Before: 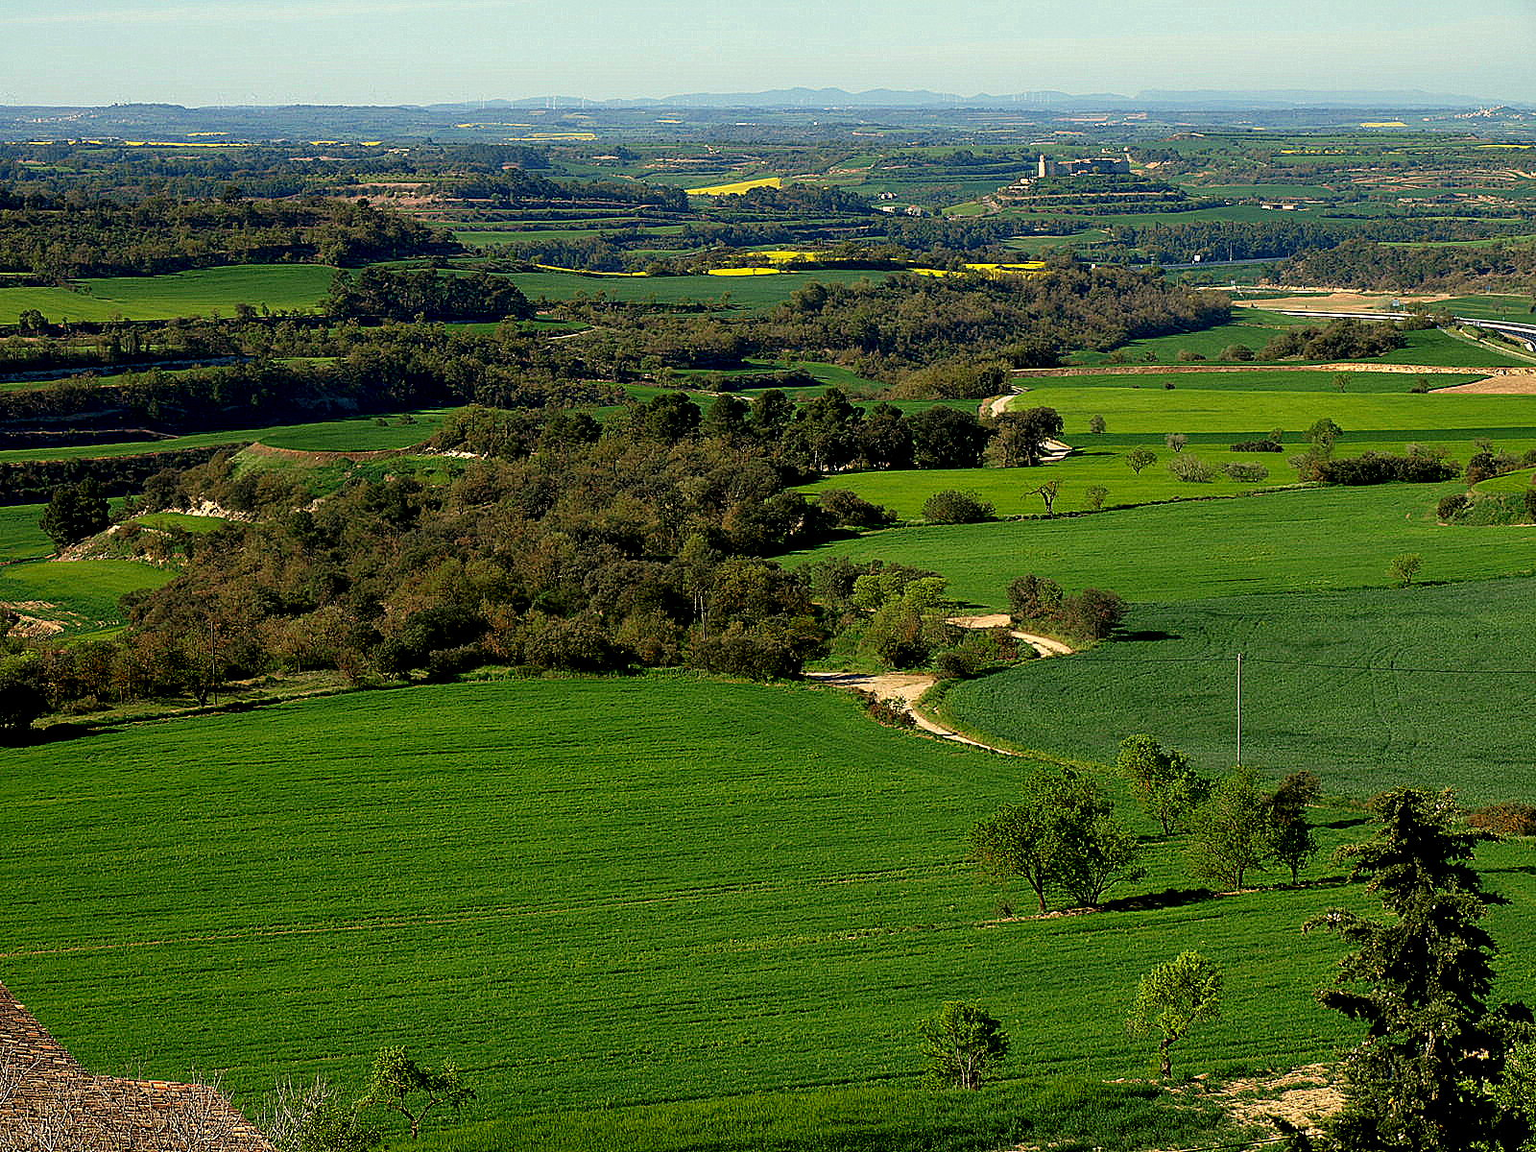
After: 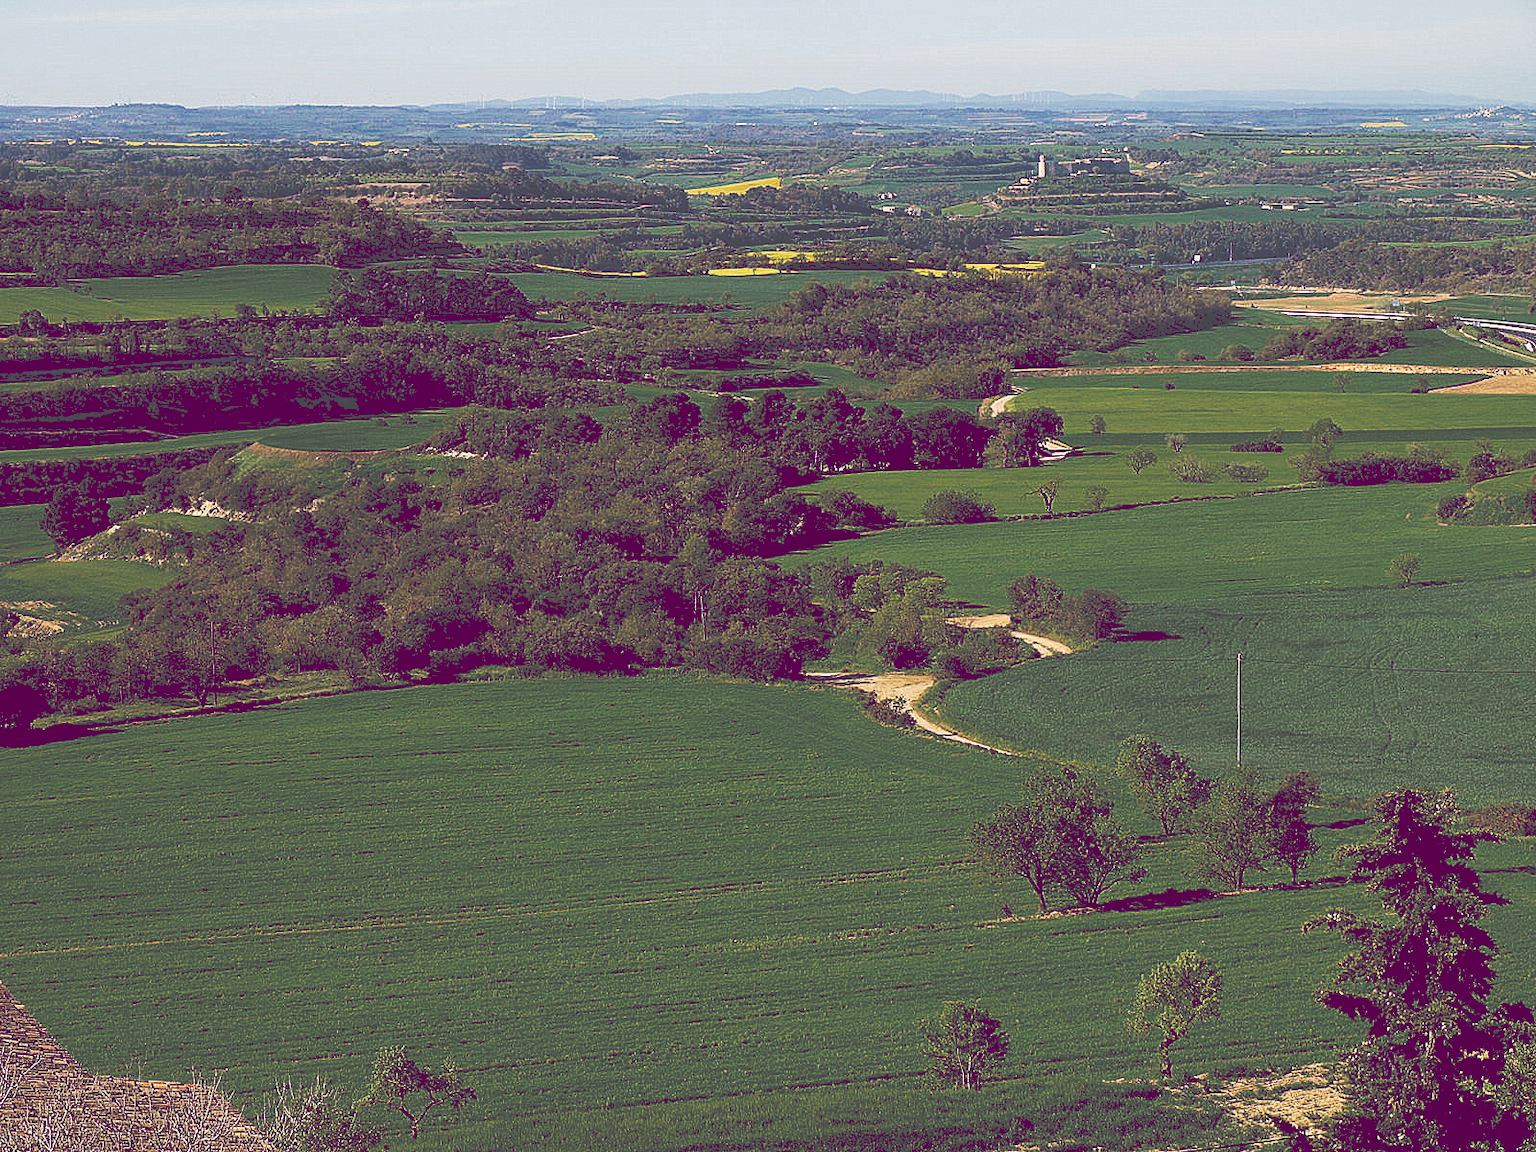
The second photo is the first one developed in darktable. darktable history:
tone curve: curves: ch0 [(0, 0) (0.003, 0.299) (0.011, 0.299) (0.025, 0.299) (0.044, 0.299) (0.069, 0.3) (0.1, 0.306) (0.136, 0.316) (0.177, 0.326) (0.224, 0.338) (0.277, 0.366) (0.335, 0.406) (0.399, 0.462) (0.468, 0.533) (0.543, 0.607) (0.623, 0.7) (0.709, 0.775) (0.801, 0.843) (0.898, 0.903) (1, 1)], preserve colors none
color look up table: target L [93.09, 93.11, 85.48, 79.94, 65.51, 65.19, 65.48, 54.68, 58.38, 46.45, 27.64, 23.77, 3.458, 201.32, 70.78, 68.76, 66.84, 62.92, 55.65, 51.73, 47.67, 50.55, 41.63, 43.36, 36.97, 32.8, 96.72, 79.91, 67.53, 58.65, 47.12, 53.87, 57.5, 52.93, 54.09, 45.56, 37.6, 38.25, 34.24, 32.88, 16.06, 17.57, 12.18, 78.63, 68.45, 64.31, 53.8, 44.37, 30.74], target a [-11.85, -9.297, -31.05, -60.66, 1.837, -41.02, -10.85, -44.77, -8.384, -17.86, -13.25, -9.506, 24.93, 0, 9.15, 37.14, 30.66, 25.57, 61.21, 64.67, 8.454, 44.57, 47.94, 24.55, 8.345, 26.75, 12.55, 36.96, 48.91, 33.65, 4.782, 6.266, 74.14, 47.26, 96.47, 55.23, 16.56, 40.88, 65.43, 65.47, 33.83, 38.48, 22.02, -35.04, -17.49, -12.11, -30.3, -15.36, -5.8], target b [64.77, 9.829, 43.98, 46.2, 62.21, 19.8, 25.75, 34.96, -2.572, 34.12, 13.9, -1.682, -14.2, -0.001, 54.02, 17.36, 57.63, 0.742, 9.018, 28.69, 42.38, 43.76, 1.84, 16.88, 6.831, 29.75, -8.406, -29.08, -19.22, -22.15, -42.03, -6.016, -55.27, -74.6, -70.95, -10.51, -69.81, -17.54, -42.53, -64.67, -11.77, -51.16, -33.02, -20.31, -25.63, -47.61, -10.41, -27.24, -21.66], num patches 49
